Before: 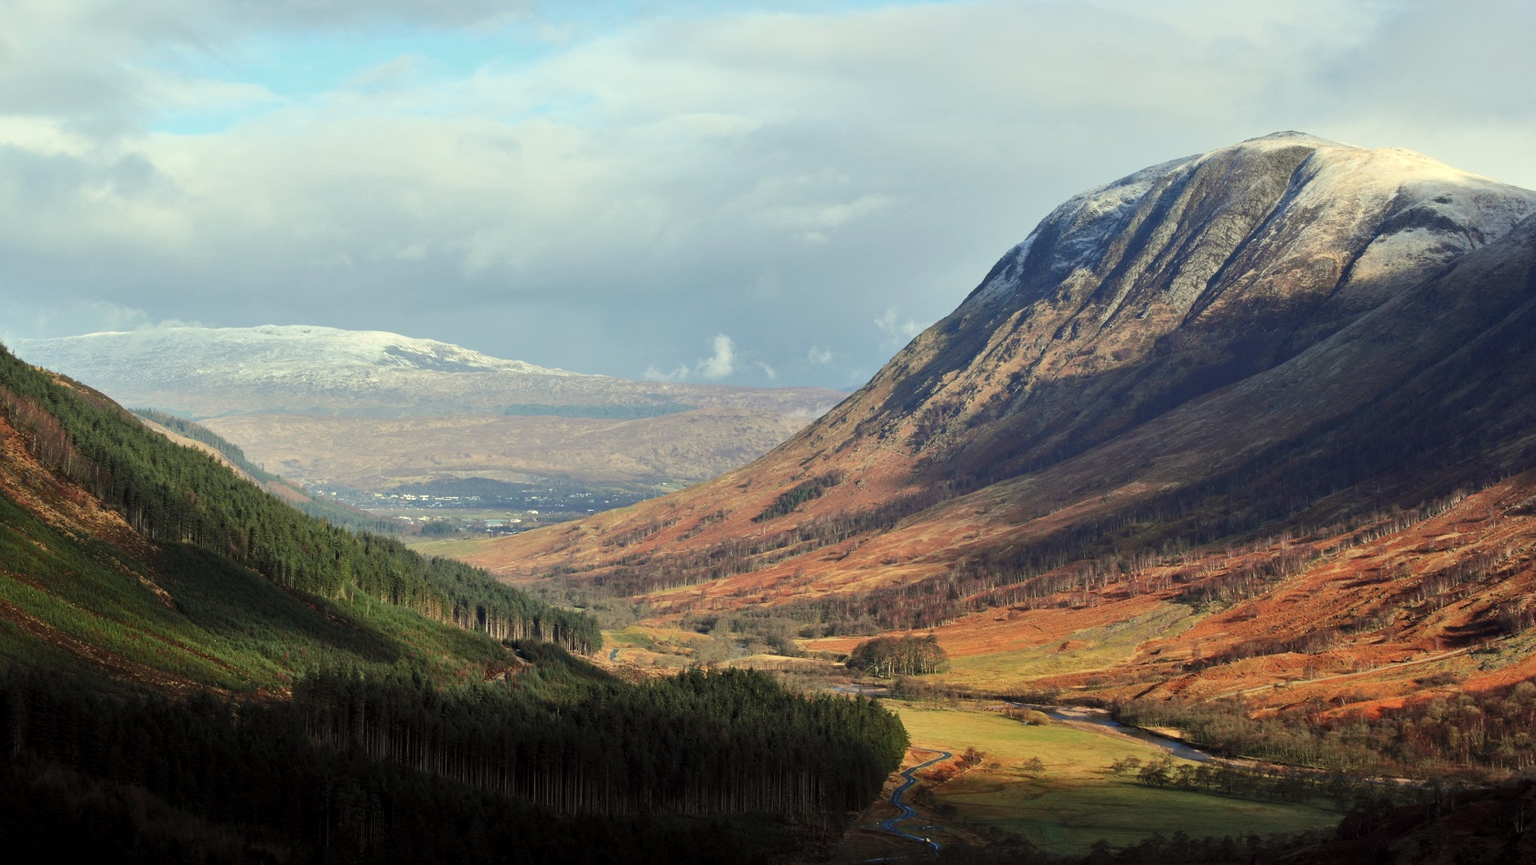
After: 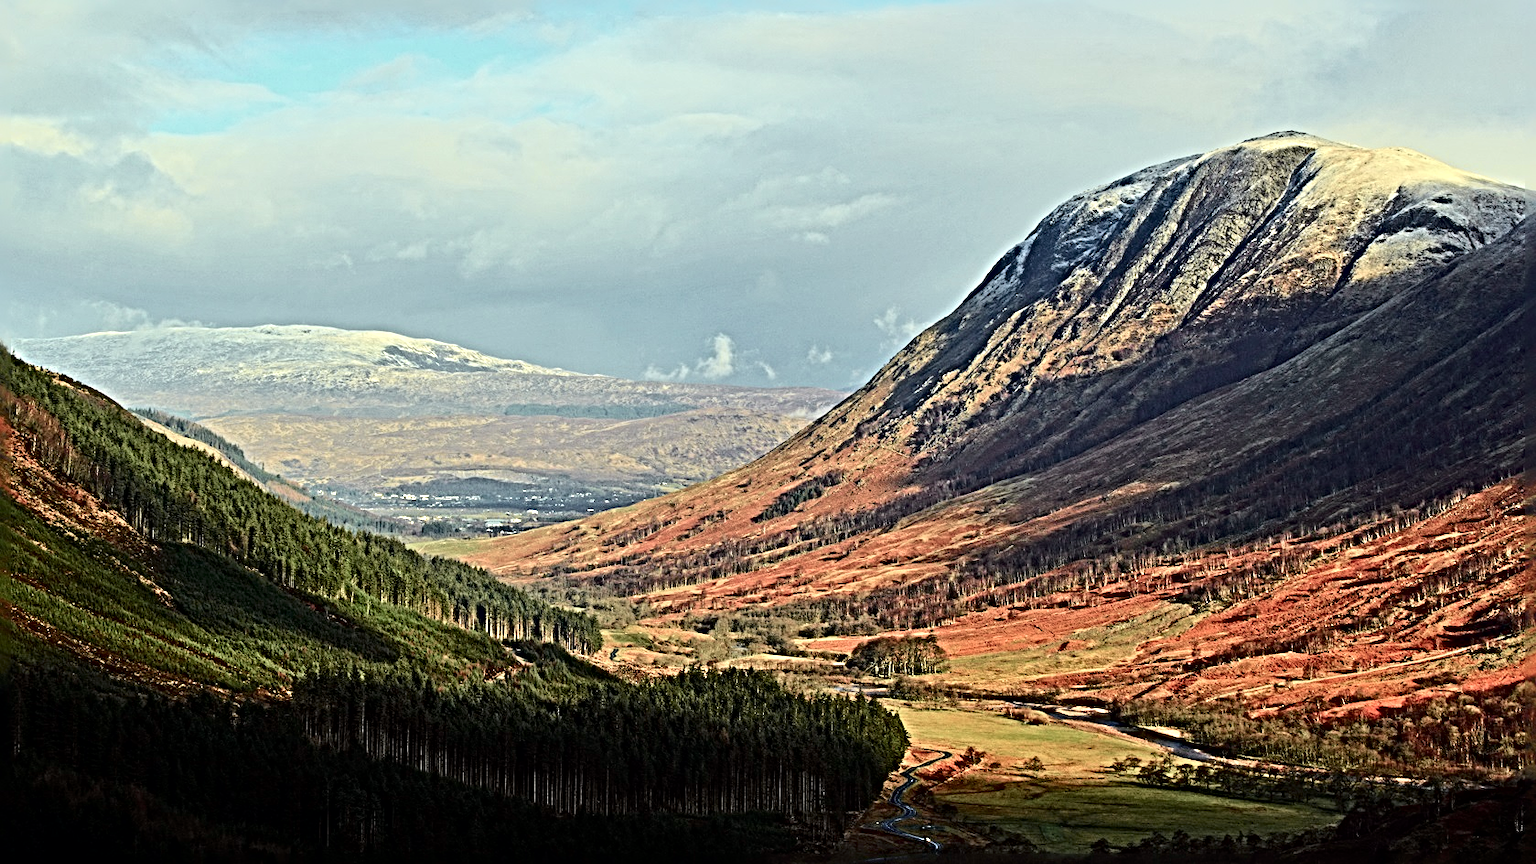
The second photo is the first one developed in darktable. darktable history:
sharpen: radius 6.276, amount 1.806, threshold 0.081
tone curve: curves: ch0 [(0, 0) (0.058, 0.027) (0.214, 0.183) (0.304, 0.288) (0.51, 0.549) (0.658, 0.7) (0.741, 0.775) (0.844, 0.866) (0.986, 0.957)]; ch1 [(0, 0) (0.172, 0.123) (0.312, 0.296) (0.437, 0.429) (0.471, 0.469) (0.502, 0.5) (0.513, 0.515) (0.572, 0.603) (0.617, 0.653) (0.68, 0.724) (0.889, 0.924) (1, 1)]; ch2 [(0, 0) (0.411, 0.424) (0.489, 0.49) (0.502, 0.5) (0.517, 0.519) (0.549, 0.578) (0.604, 0.628) (0.693, 0.686) (1, 1)], color space Lab, independent channels, preserve colors none
